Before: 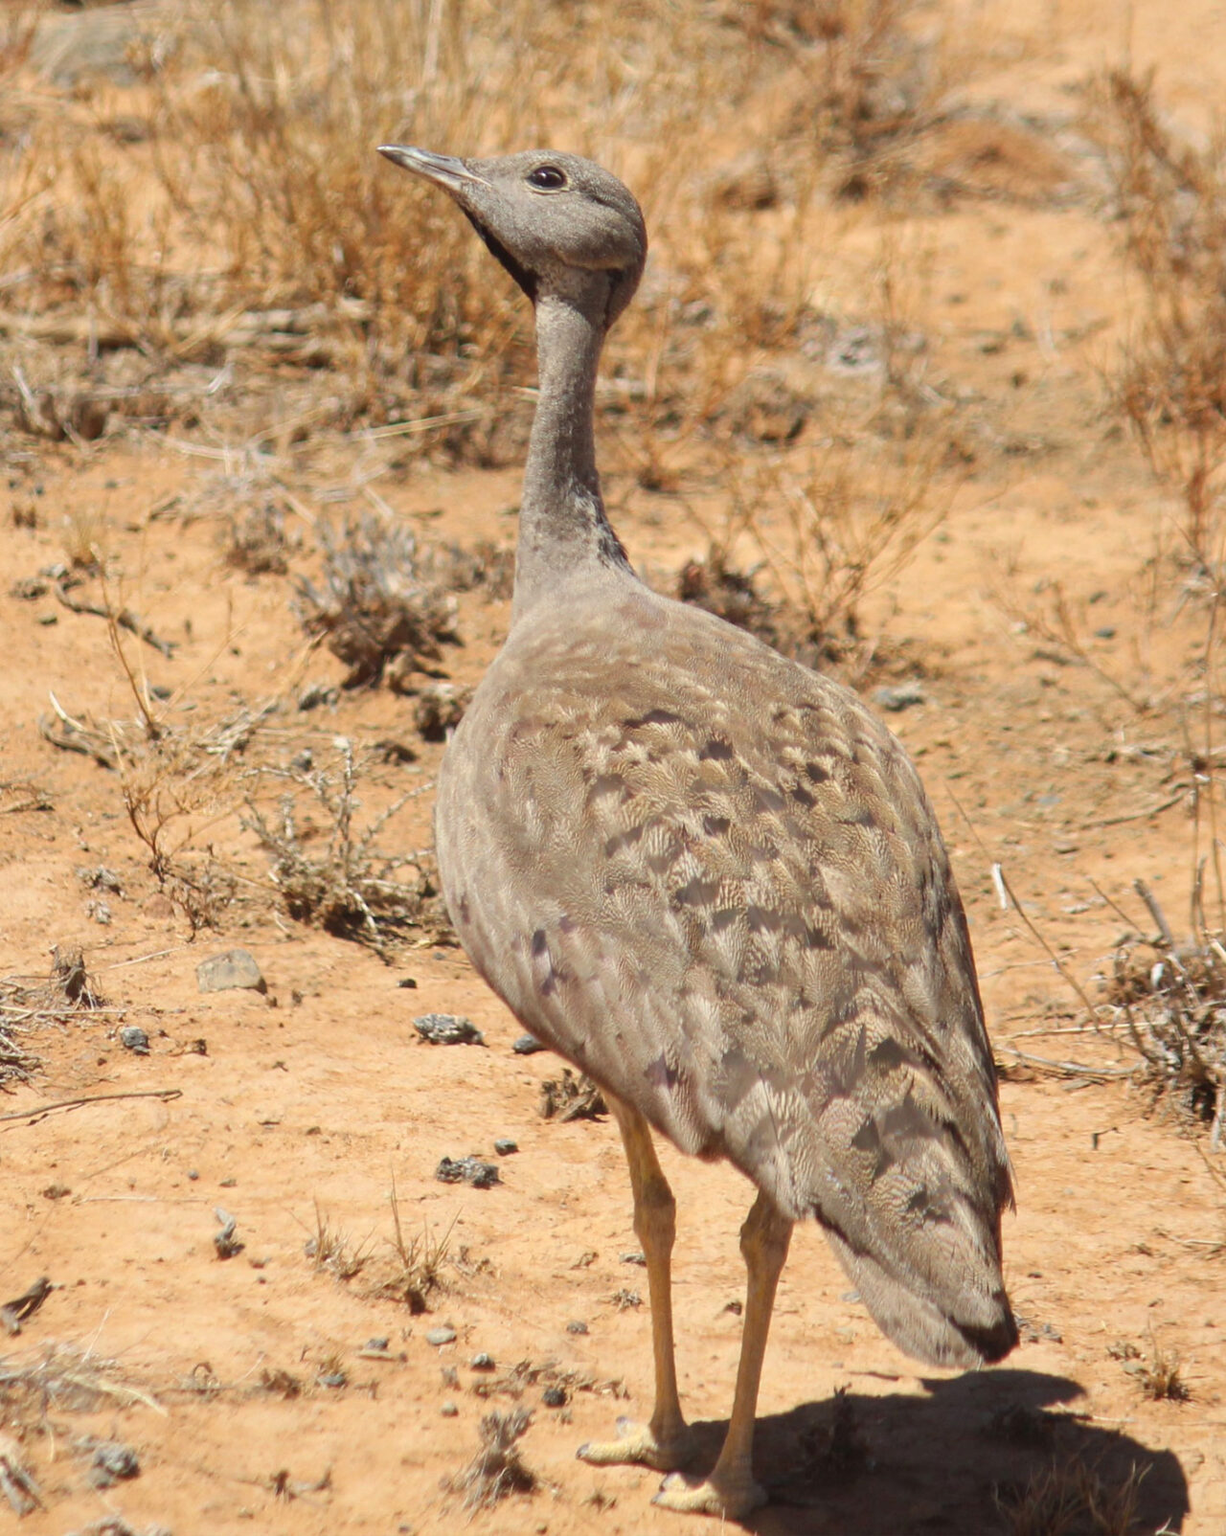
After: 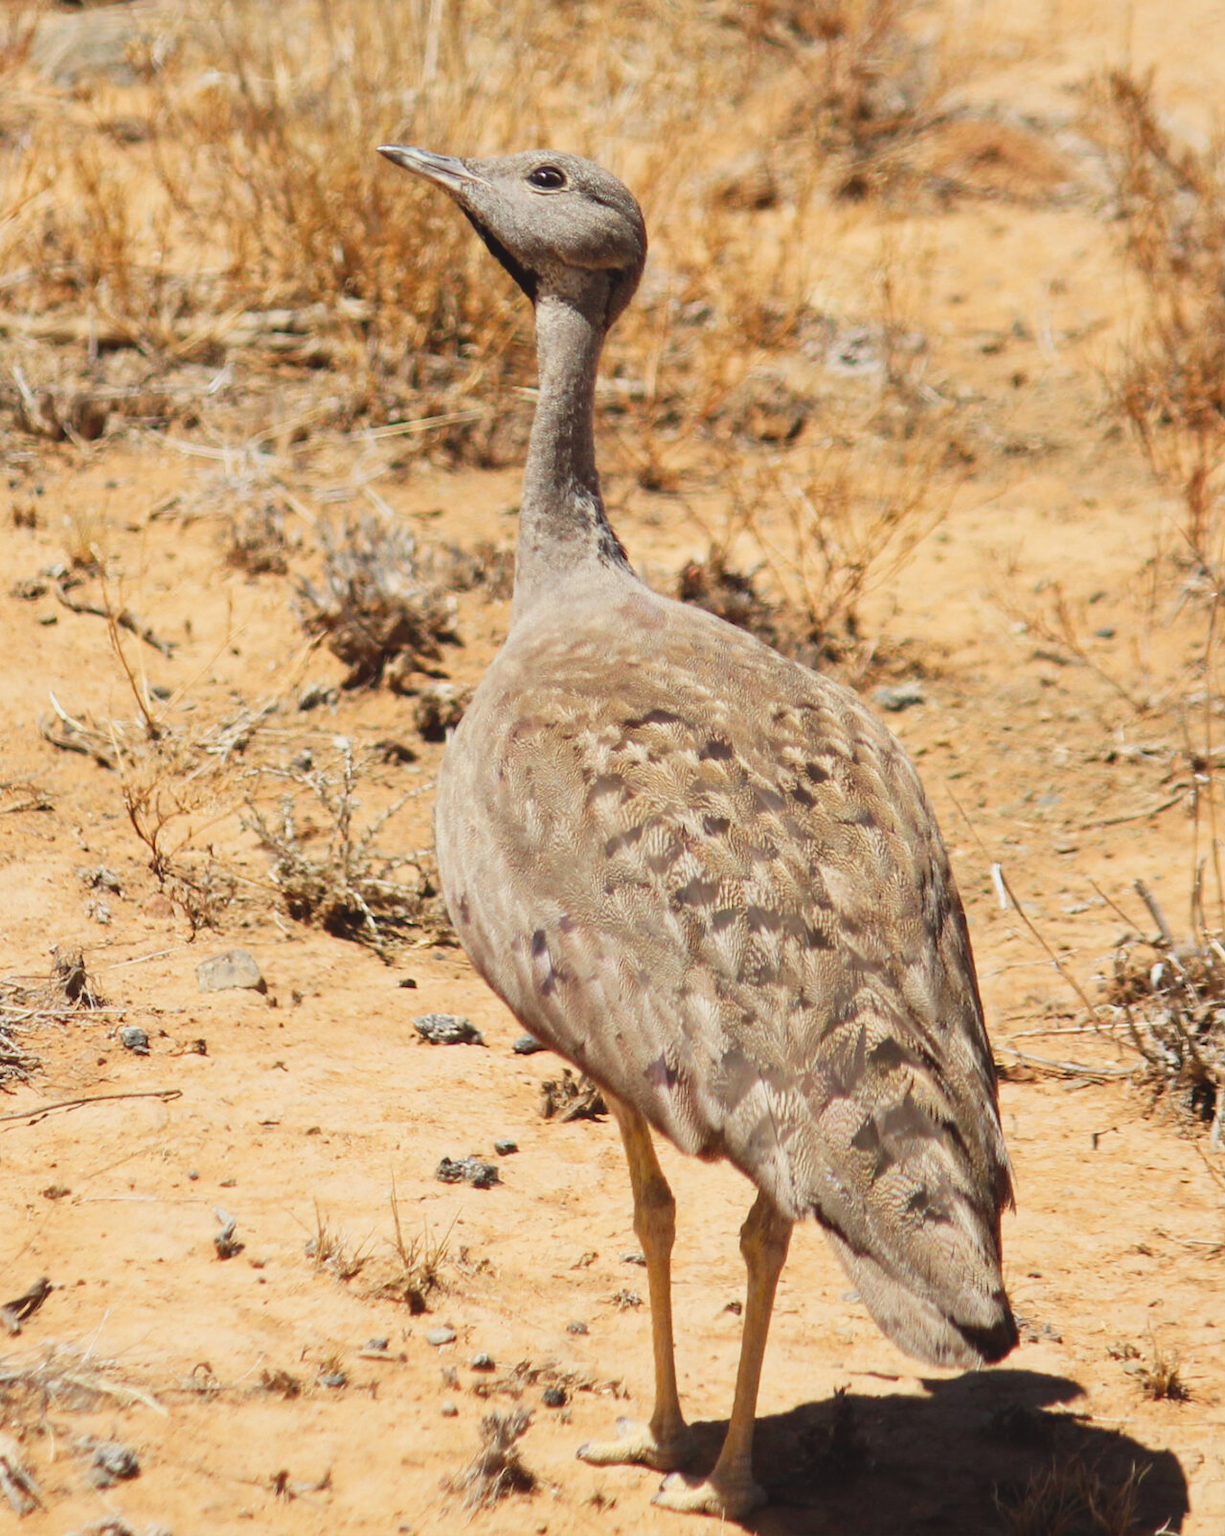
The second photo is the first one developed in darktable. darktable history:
tone curve: curves: ch0 [(0, 0.047) (0.15, 0.127) (0.46, 0.466) (0.751, 0.788) (1, 0.961)]; ch1 [(0, 0) (0.43, 0.408) (0.476, 0.469) (0.505, 0.501) (0.553, 0.557) (0.592, 0.58) (0.631, 0.625) (1, 1)]; ch2 [(0, 0) (0.505, 0.495) (0.55, 0.557) (0.583, 0.573) (1, 1)], preserve colors none
